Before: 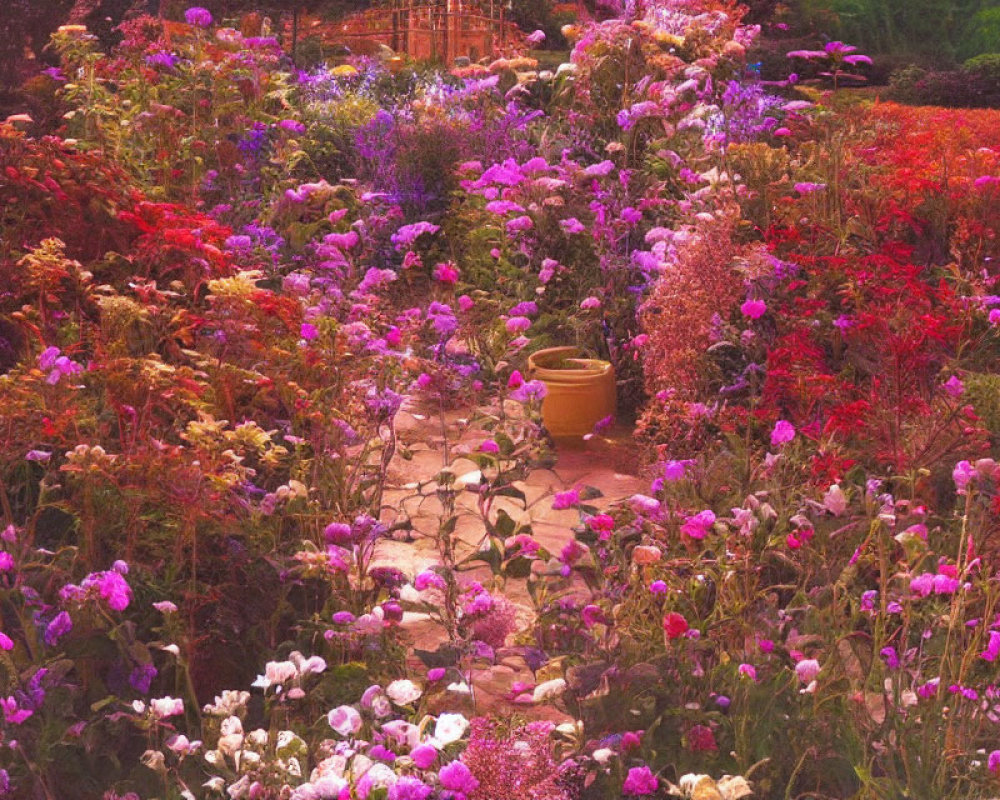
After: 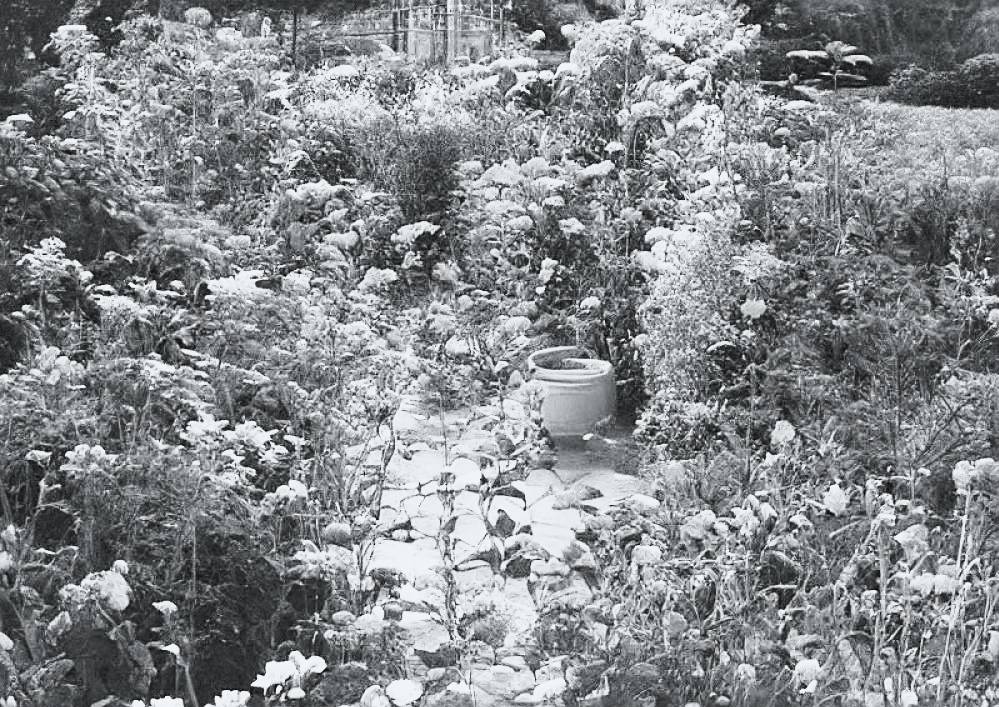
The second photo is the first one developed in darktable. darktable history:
contrast brightness saturation: contrast 0.547, brightness 0.455, saturation -0.997
crop and rotate: top 0%, bottom 11.543%
tone curve: curves: ch0 [(0, 0) (0.11, 0.061) (0.256, 0.259) (0.398, 0.494) (0.498, 0.611) (0.65, 0.757) (0.835, 0.883) (1, 0.961)]; ch1 [(0, 0) (0.346, 0.307) (0.408, 0.369) (0.453, 0.457) (0.482, 0.479) (0.502, 0.498) (0.521, 0.51) (0.553, 0.554) (0.618, 0.65) (0.693, 0.727) (1, 1)]; ch2 [(0, 0) (0.366, 0.337) (0.434, 0.46) (0.485, 0.494) (0.5, 0.494) (0.511, 0.508) (0.537, 0.55) (0.579, 0.599) (0.621, 0.693) (1, 1)], color space Lab, independent channels, preserve colors none
sharpen: on, module defaults
